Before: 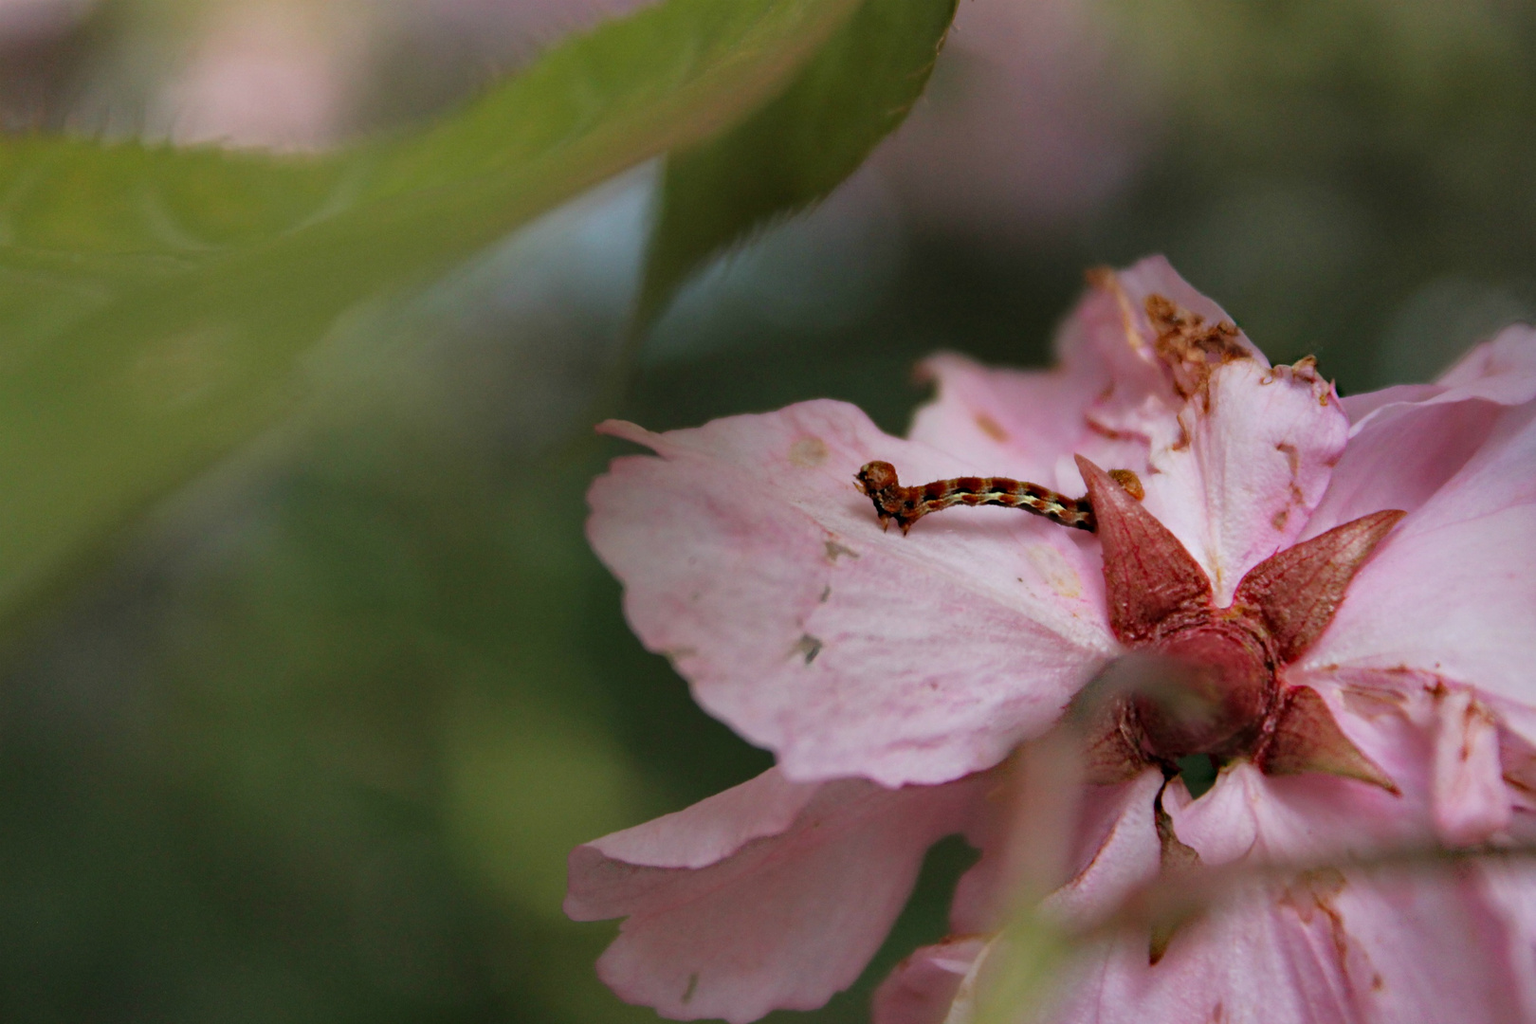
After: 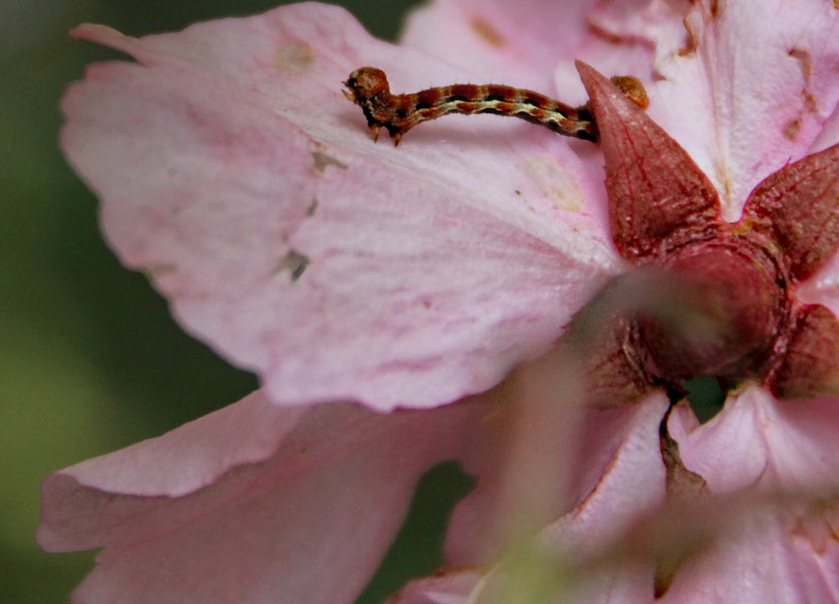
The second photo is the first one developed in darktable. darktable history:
crop: left 34.479%, top 38.822%, right 13.718%, bottom 5.172%
local contrast: detail 115%
